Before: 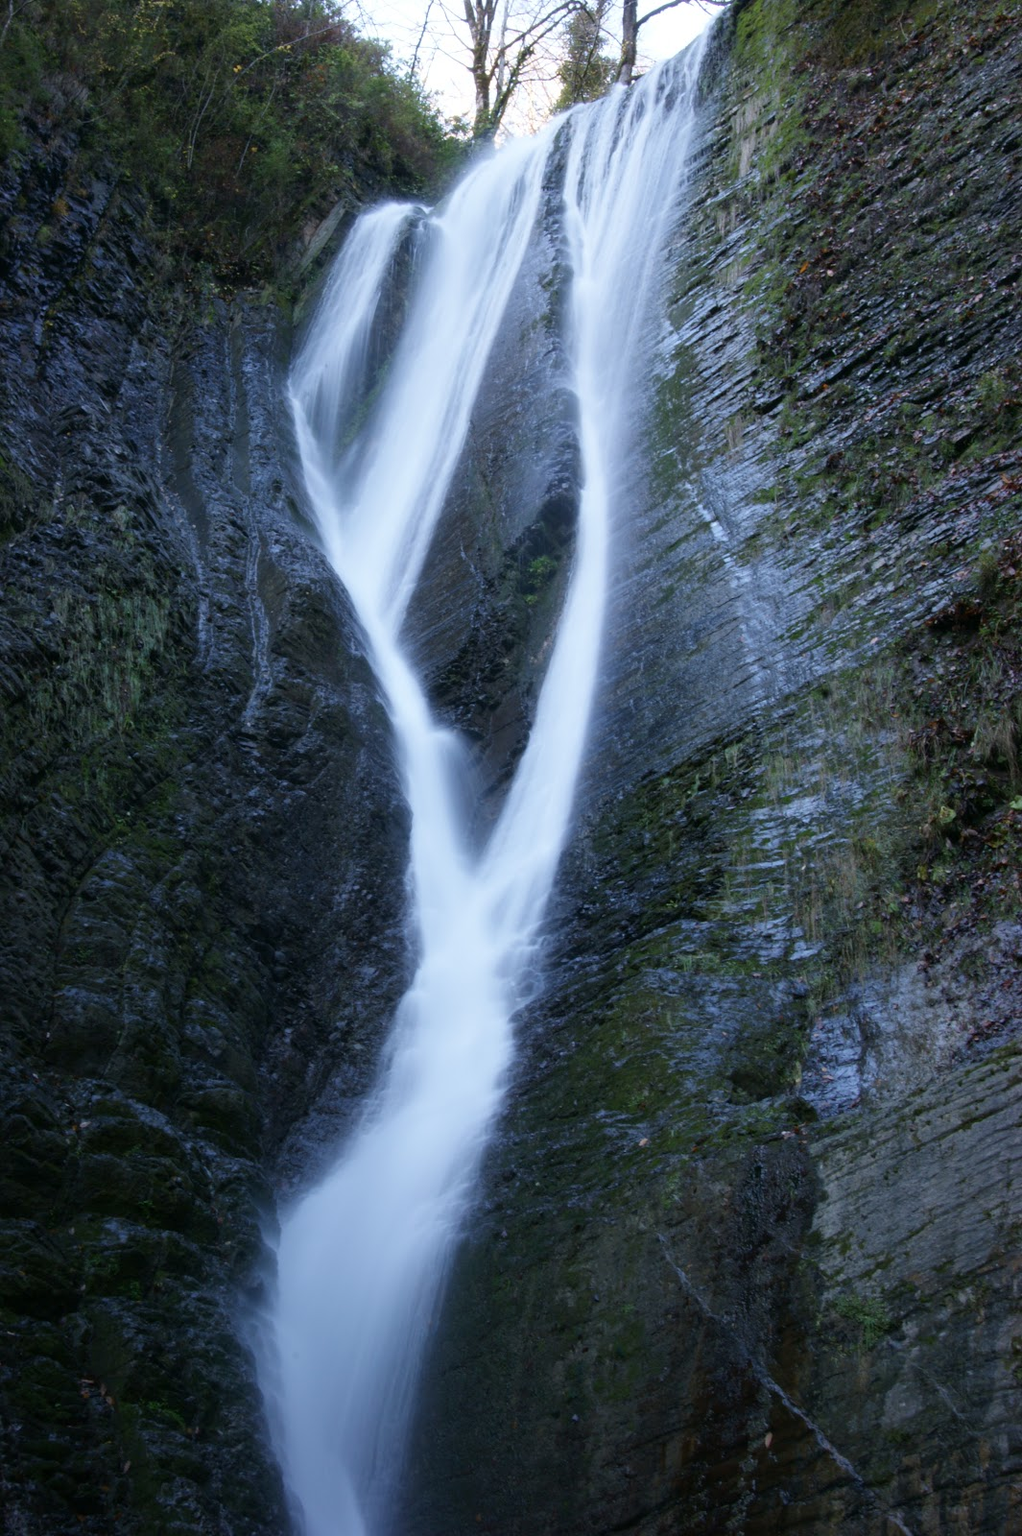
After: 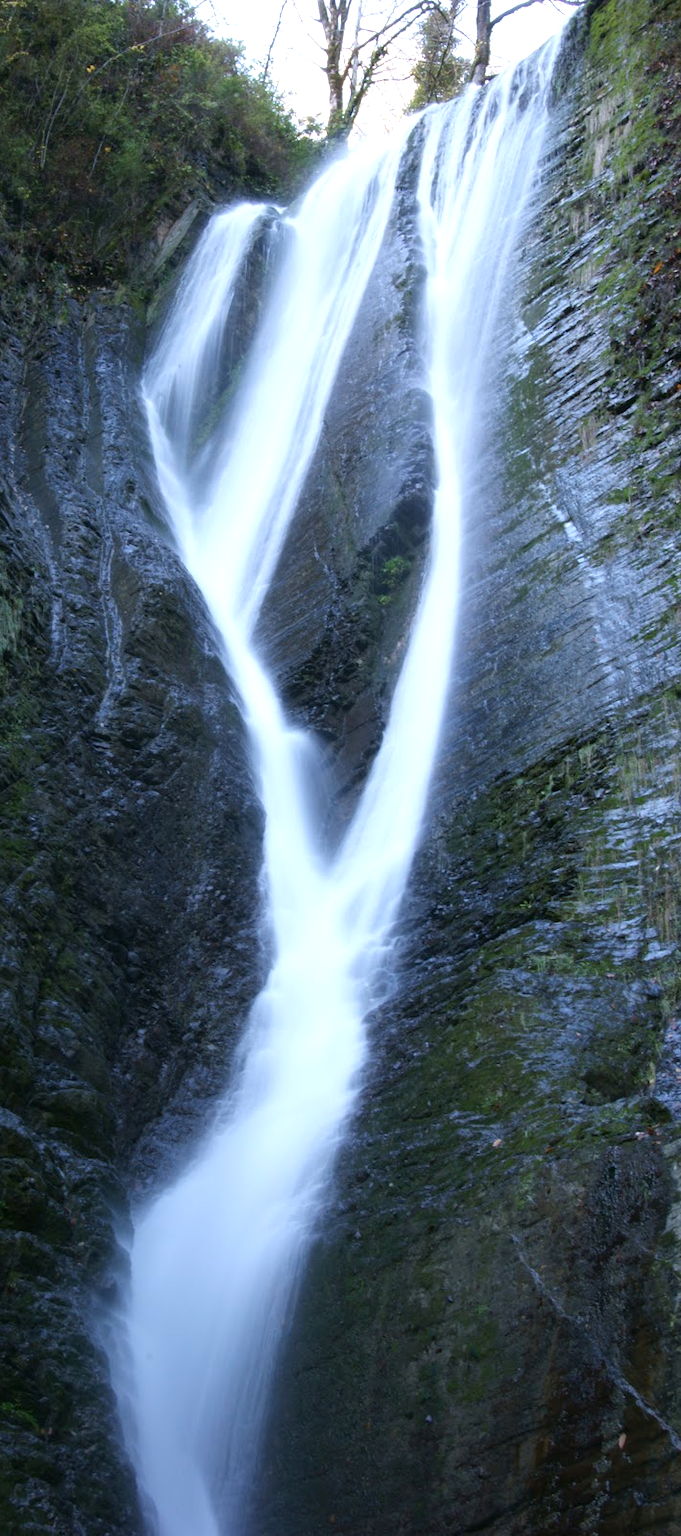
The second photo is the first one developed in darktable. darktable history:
crop and rotate: left 14.436%, right 18.898%
exposure: black level correction 0, exposure 0.5 EV, compensate highlight preservation false
